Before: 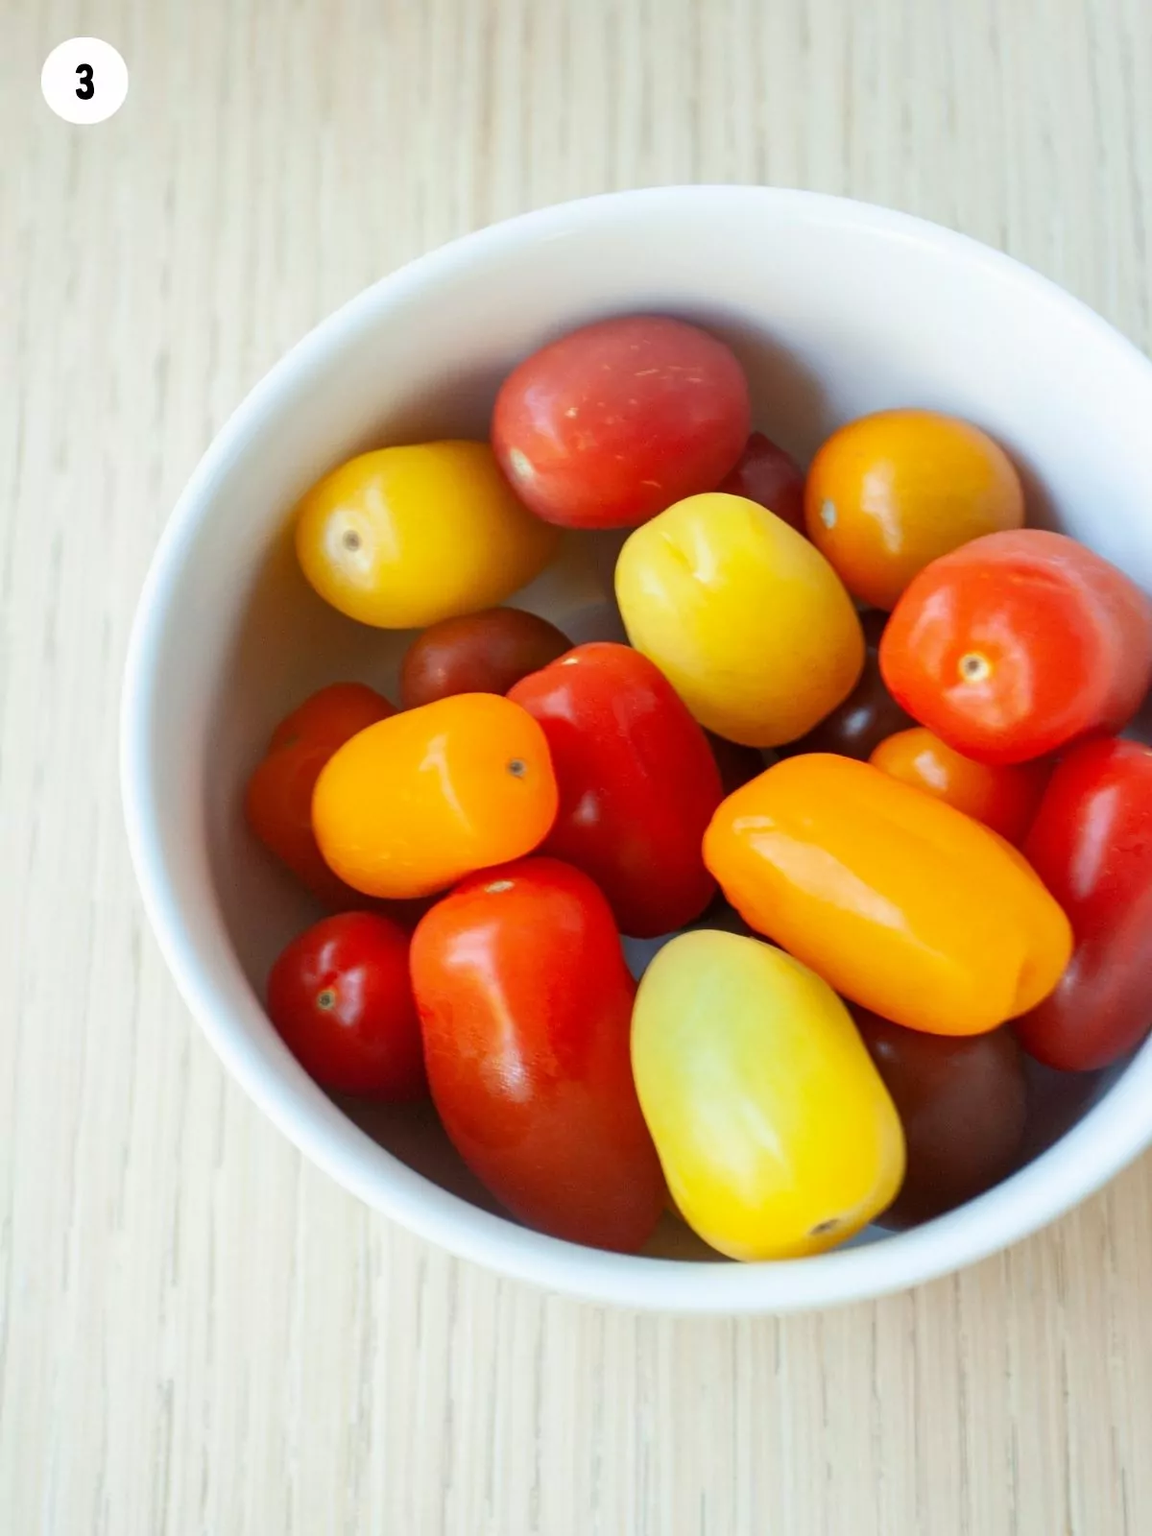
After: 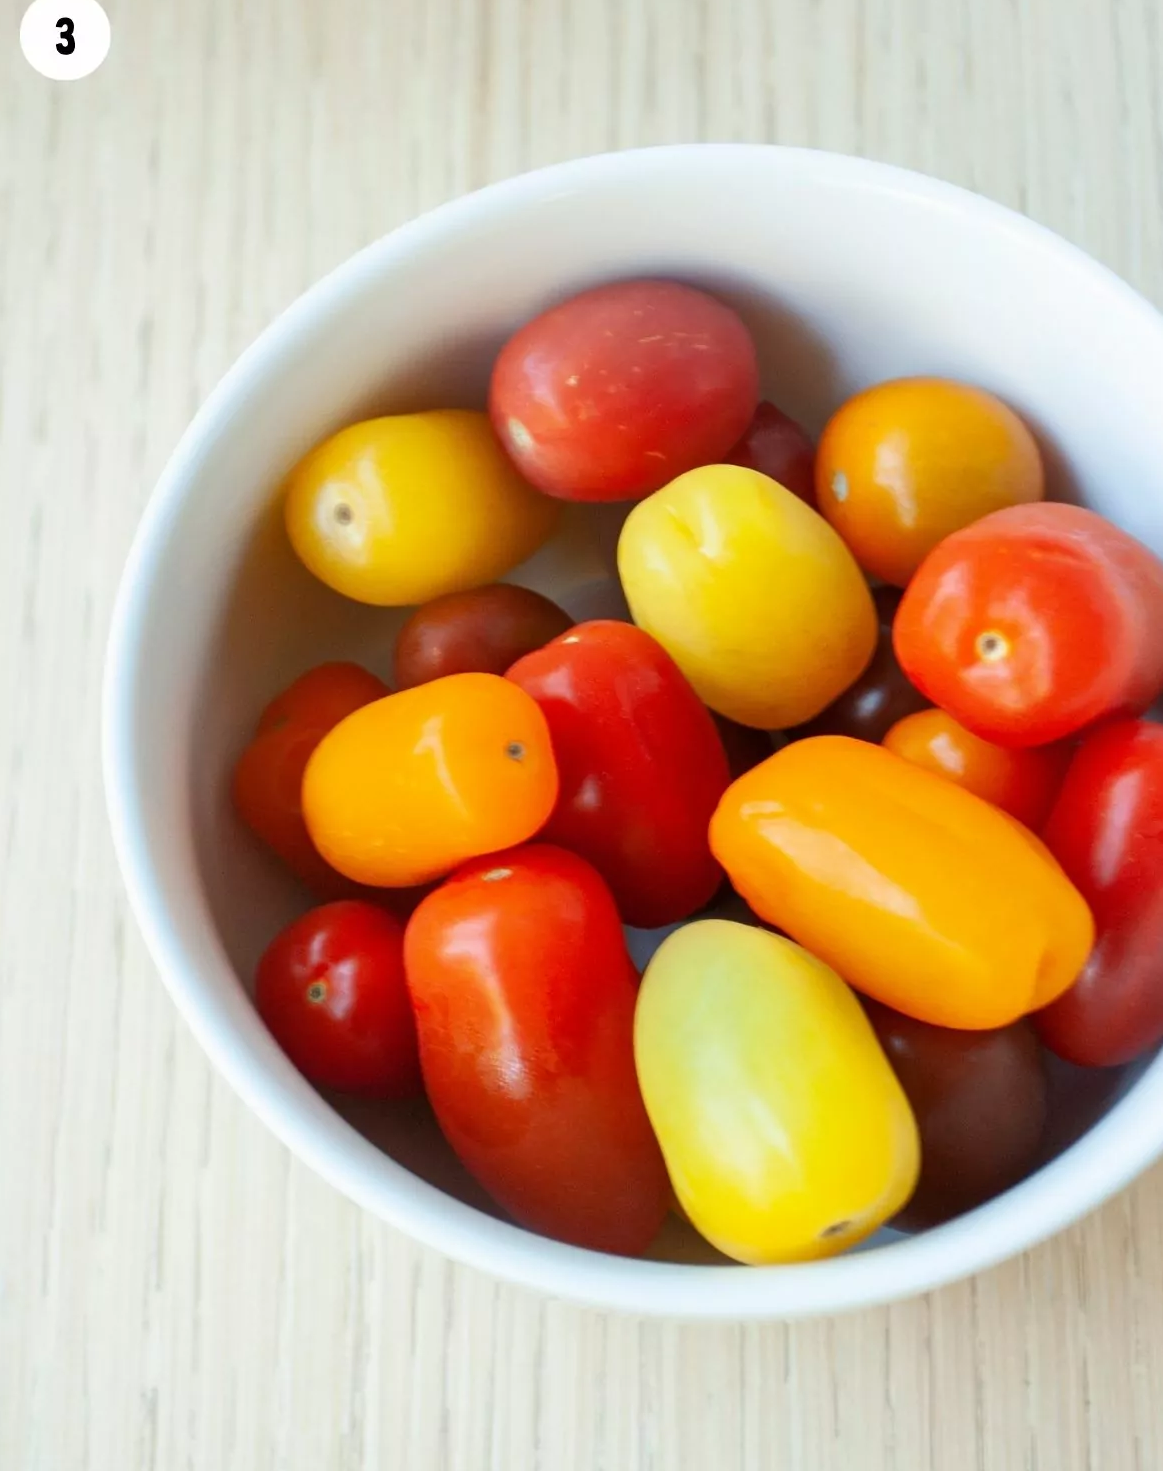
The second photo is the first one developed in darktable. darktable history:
crop: left 1.958%, top 3.1%, right 1.109%, bottom 4.9%
